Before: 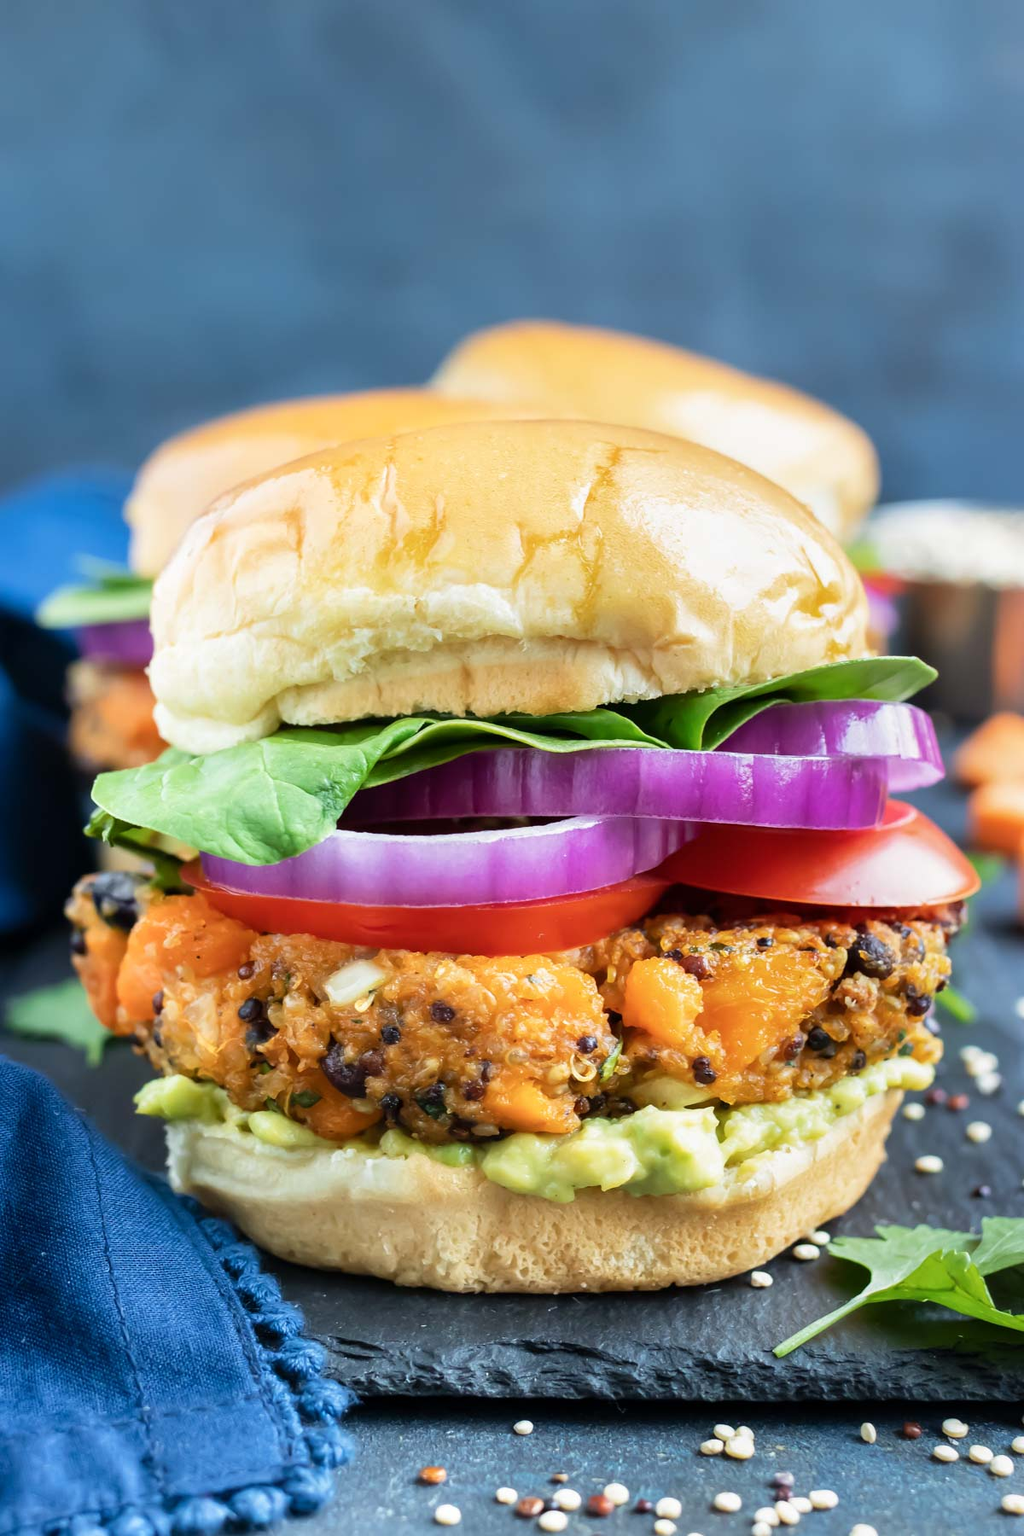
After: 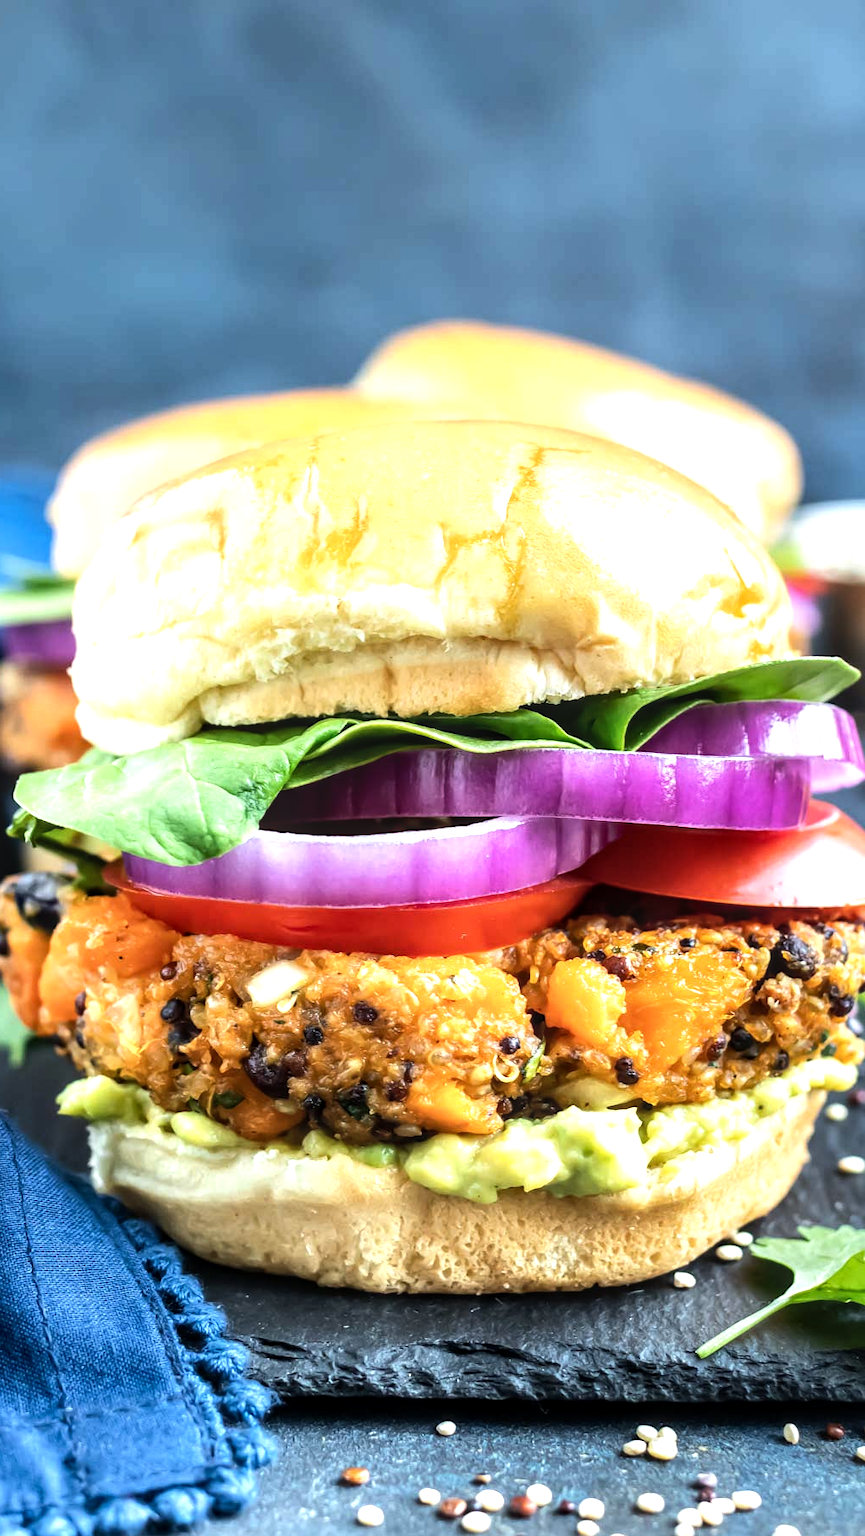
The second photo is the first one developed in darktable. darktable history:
local contrast: on, module defaults
tone equalizer: -8 EV -0.778 EV, -7 EV -0.727 EV, -6 EV -0.564 EV, -5 EV -0.409 EV, -3 EV 0.371 EV, -2 EV 0.6 EV, -1 EV 0.695 EV, +0 EV 0.763 EV, edges refinement/feathering 500, mask exposure compensation -1.57 EV, preserve details no
crop: left 7.642%, right 7.832%
